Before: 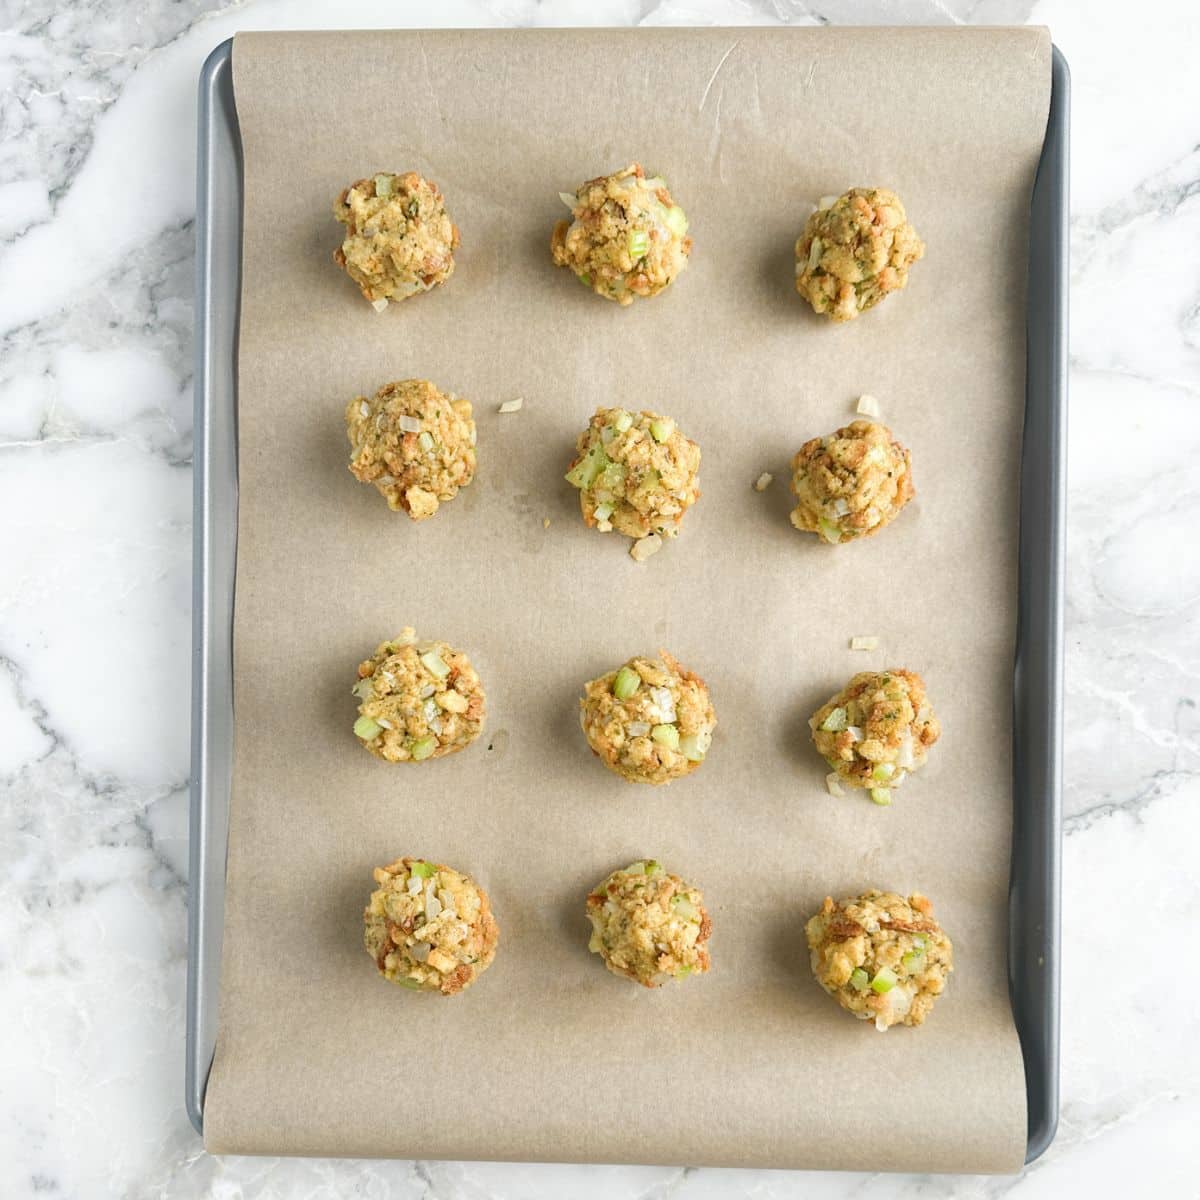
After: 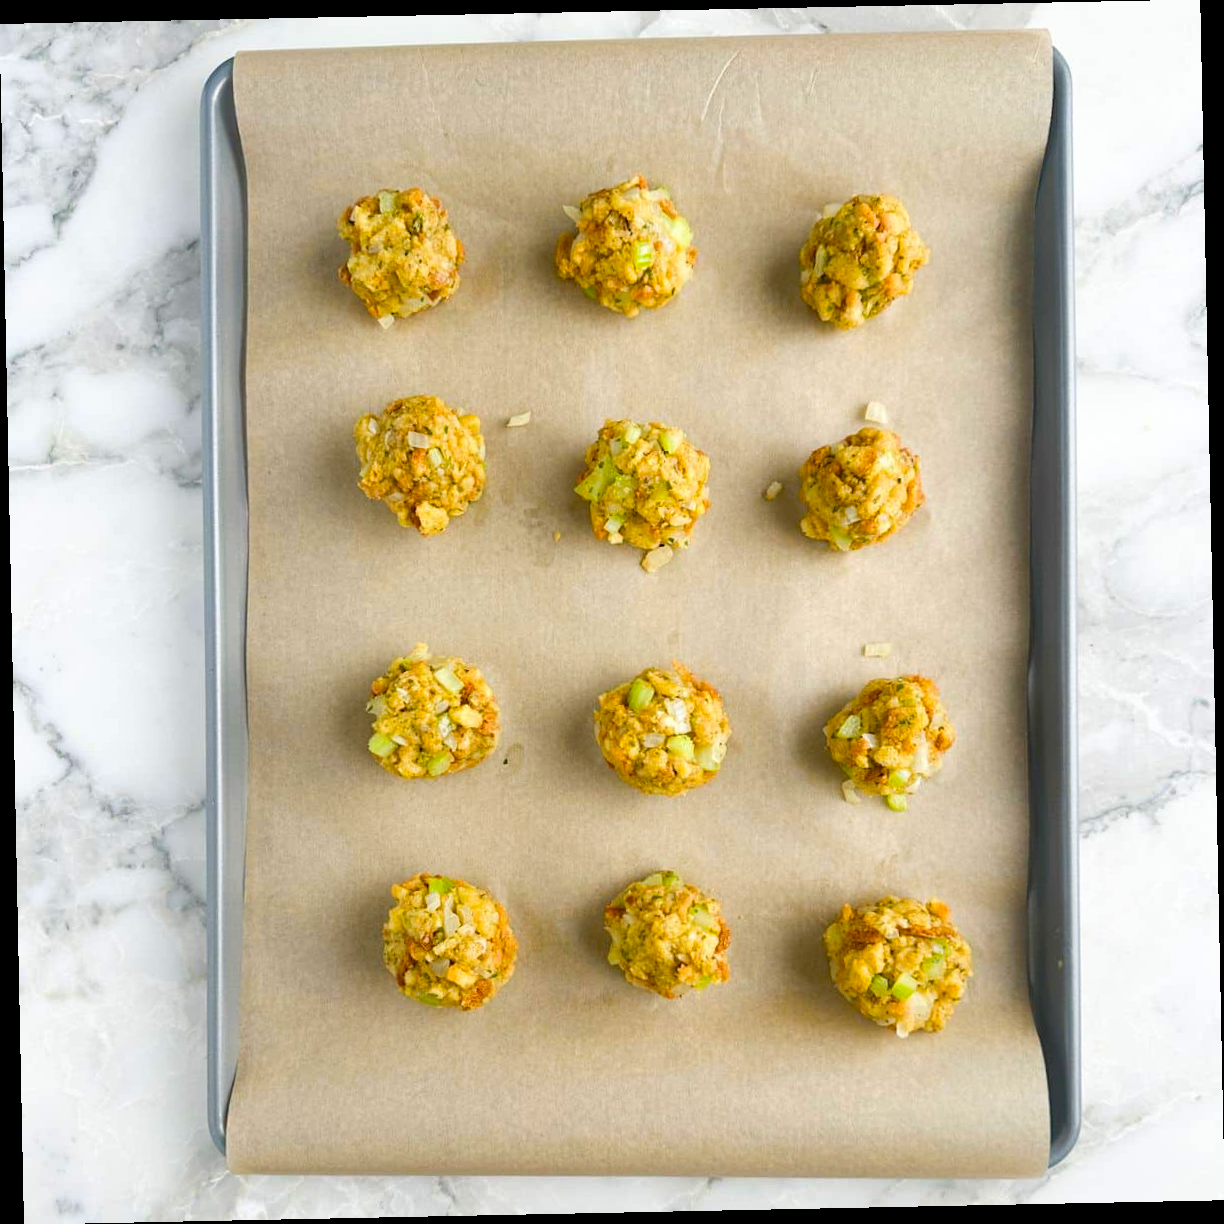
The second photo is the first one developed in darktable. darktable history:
color balance rgb: linear chroma grading › global chroma 15%, perceptual saturation grading › global saturation 30%
rotate and perspective: rotation -1.17°, automatic cropping off
